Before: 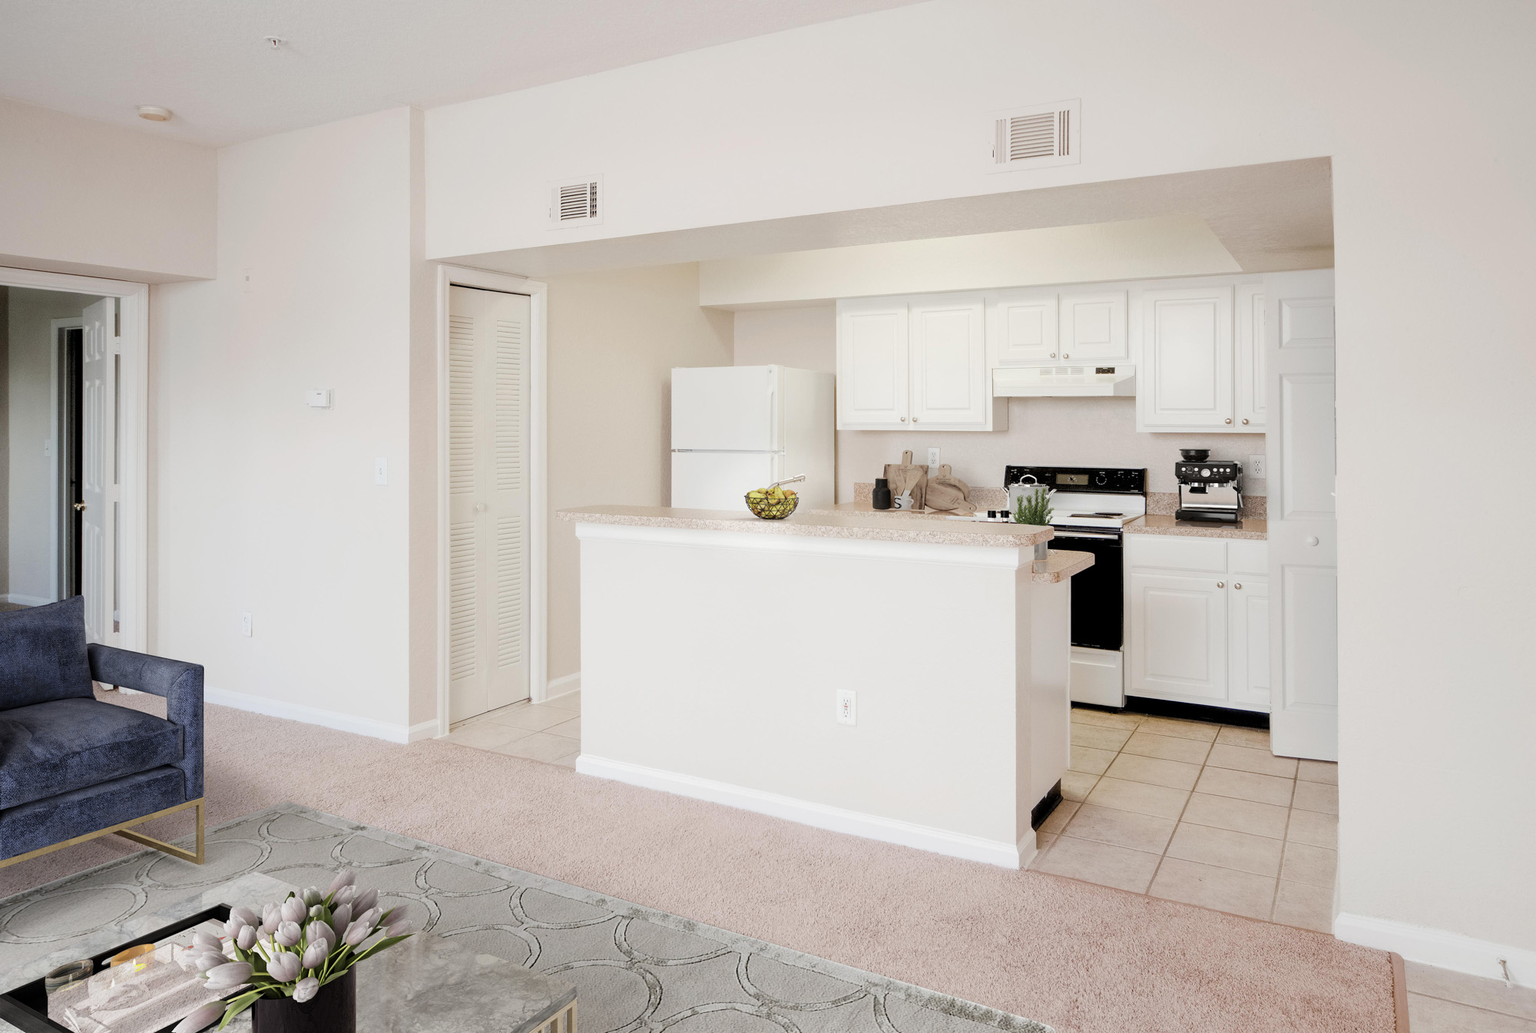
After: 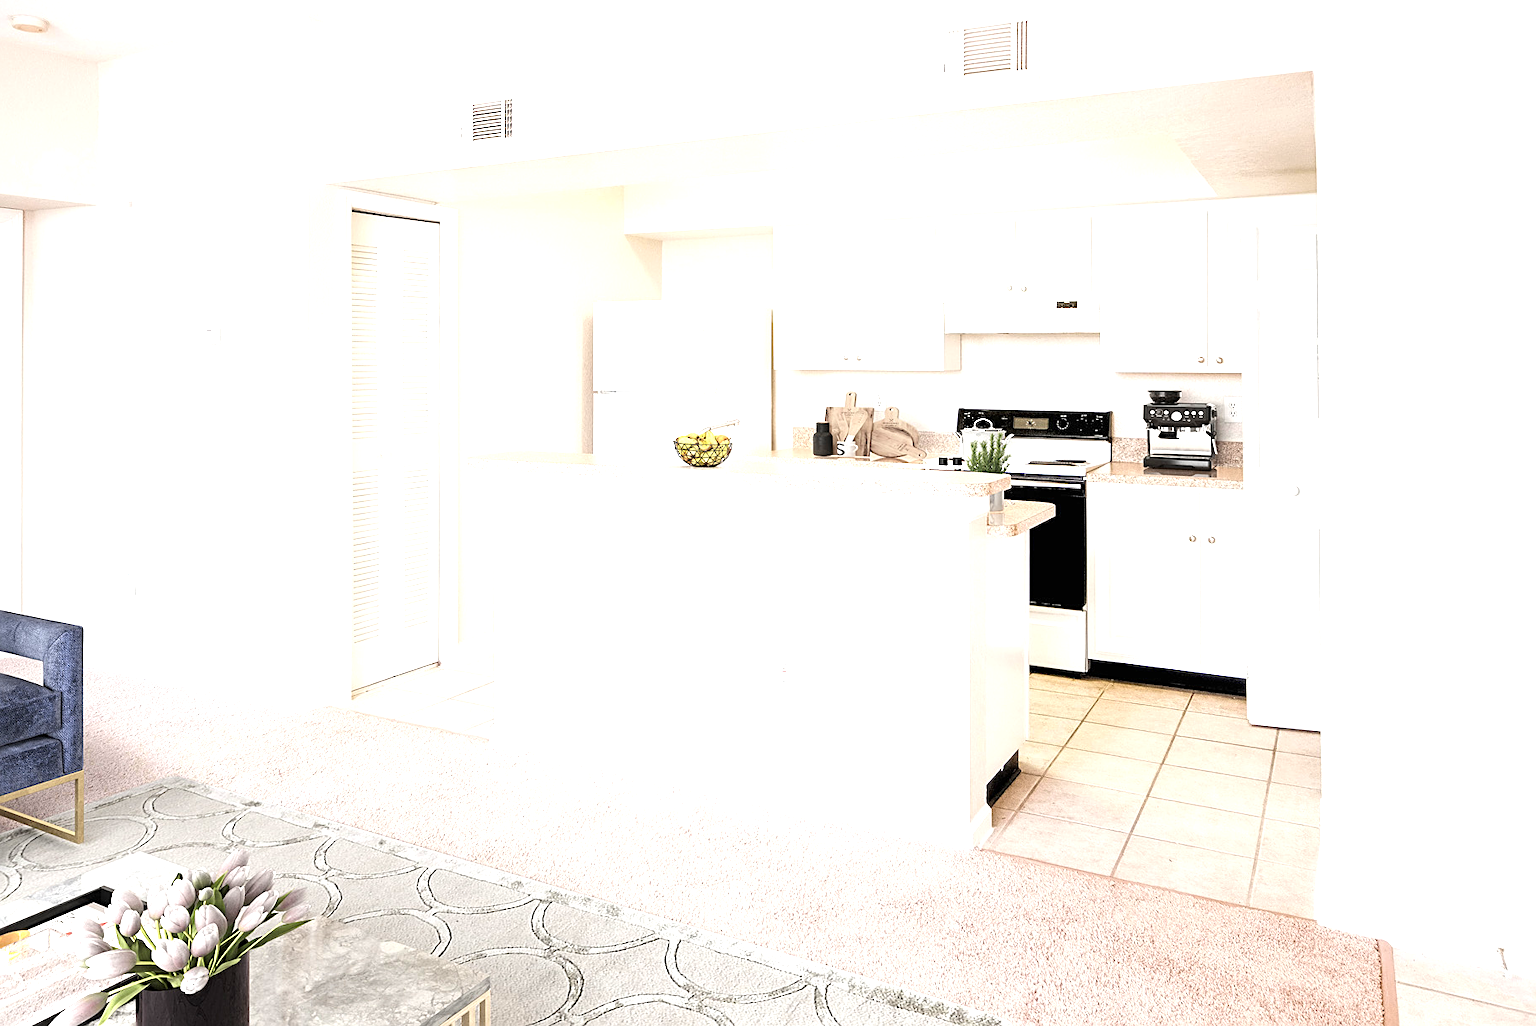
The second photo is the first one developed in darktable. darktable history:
crop and rotate: left 8.317%, top 8.897%
exposure: black level correction 0, exposure 1.2 EV, compensate highlight preservation false
sharpen: on, module defaults
